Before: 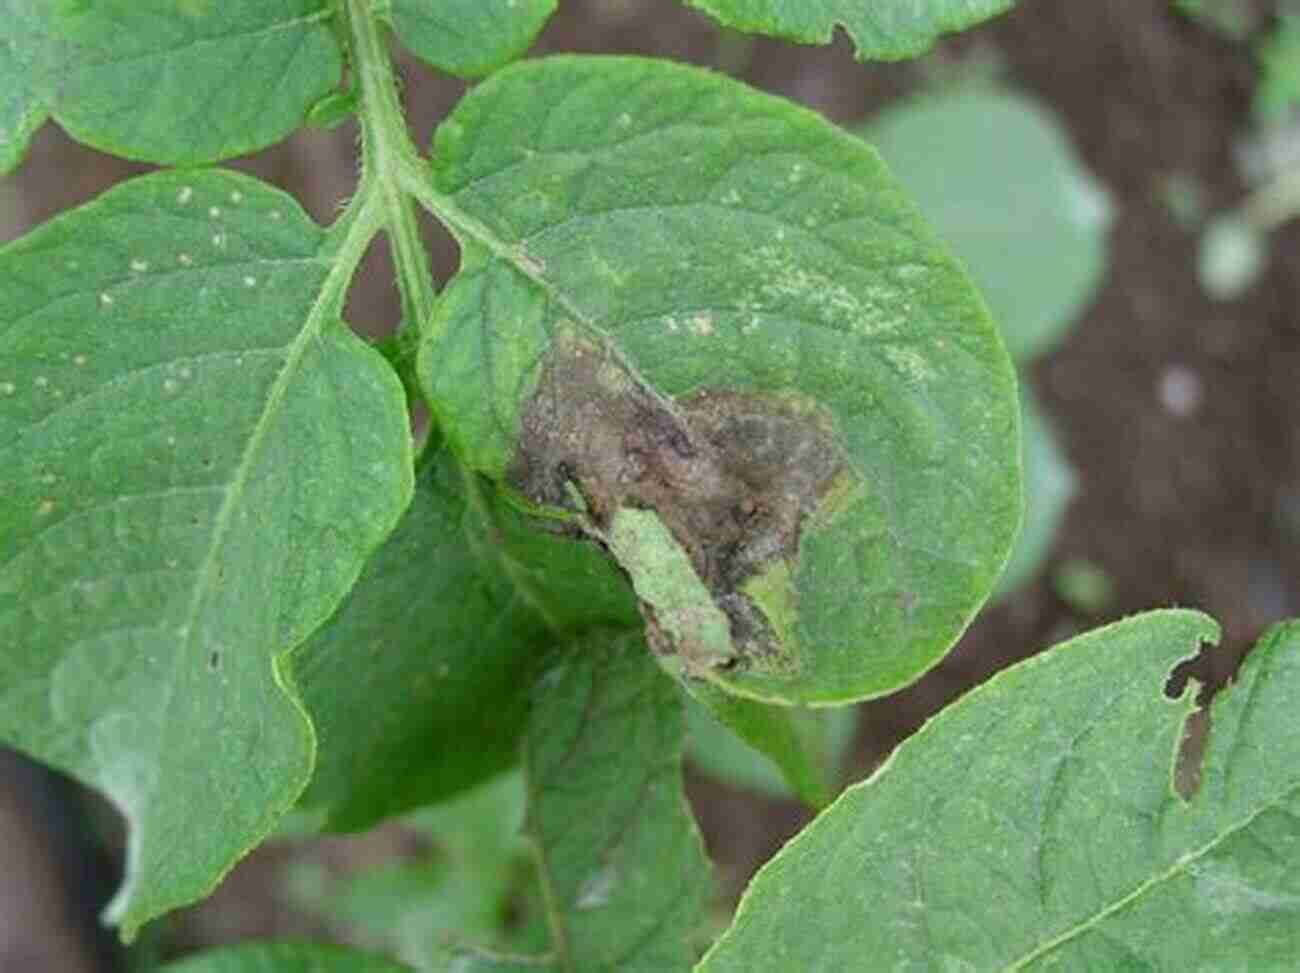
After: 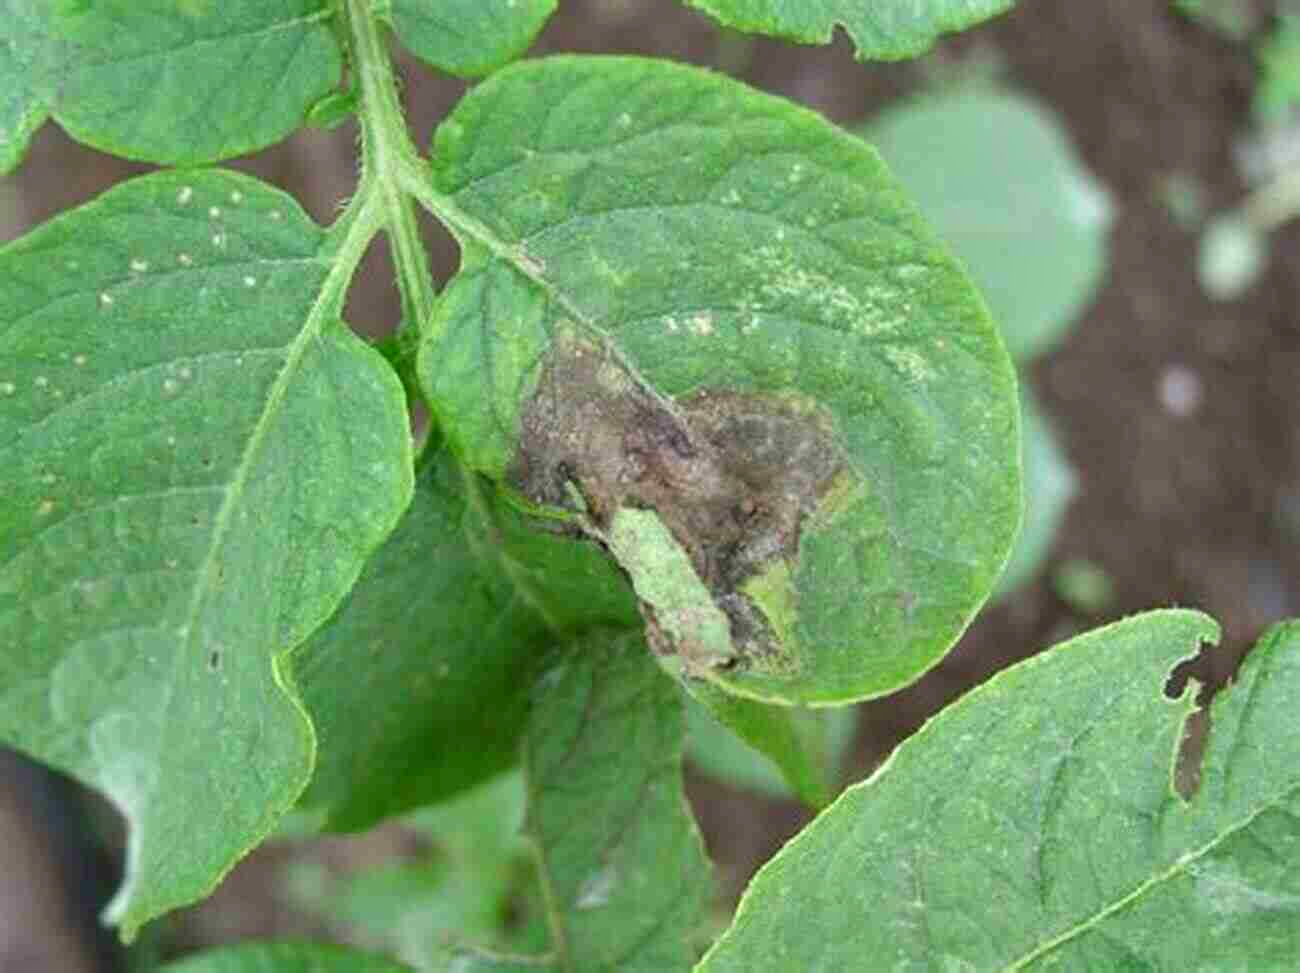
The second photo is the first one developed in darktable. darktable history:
exposure: exposure 0.376 EV, compensate highlight preservation false
shadows and highlights: shadows 22.7, highlights -48.71, soften with gaussian
